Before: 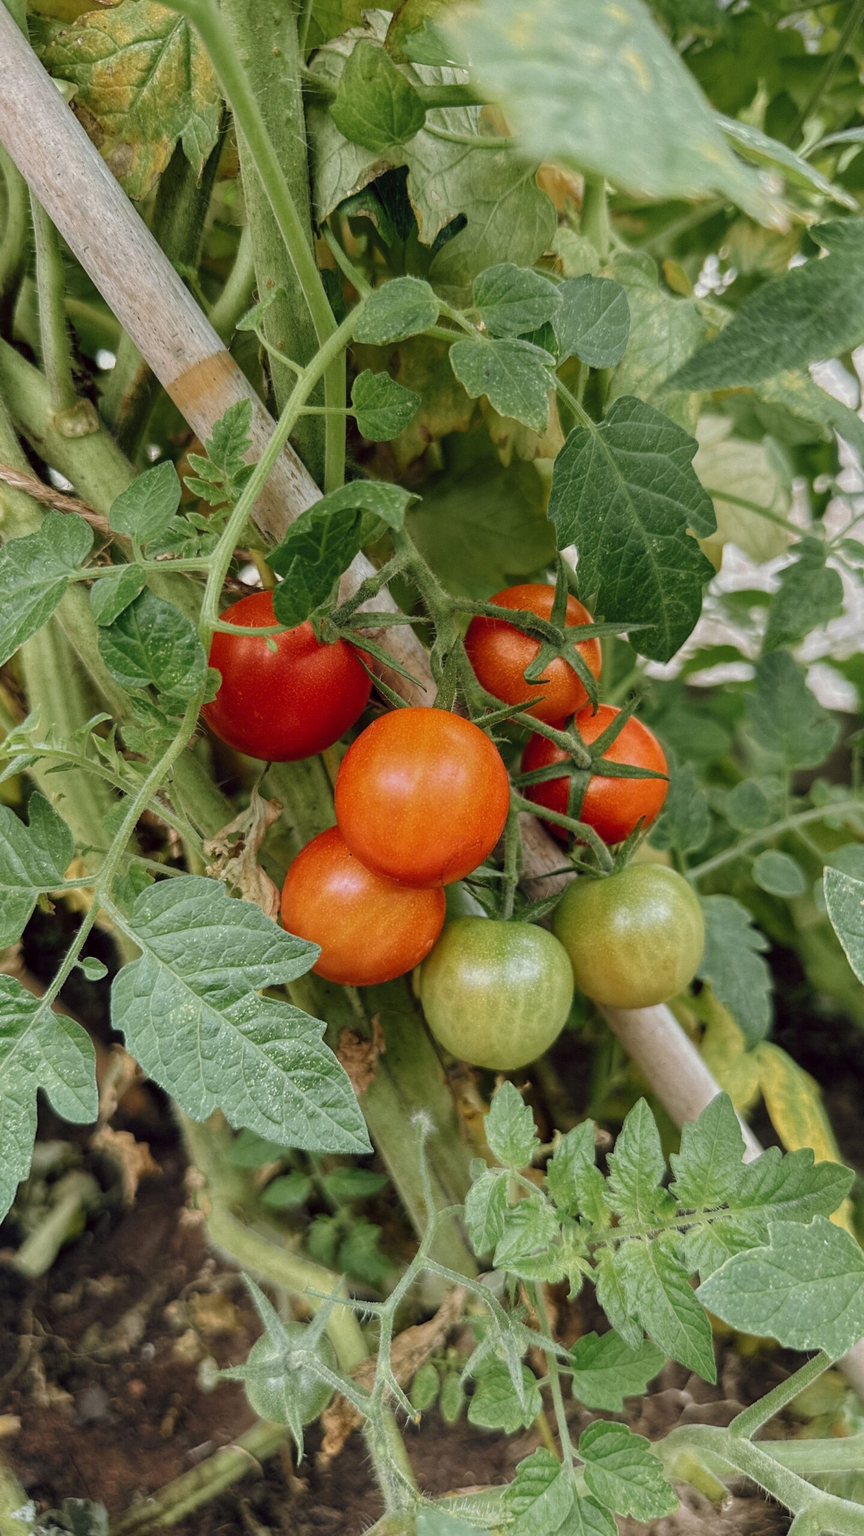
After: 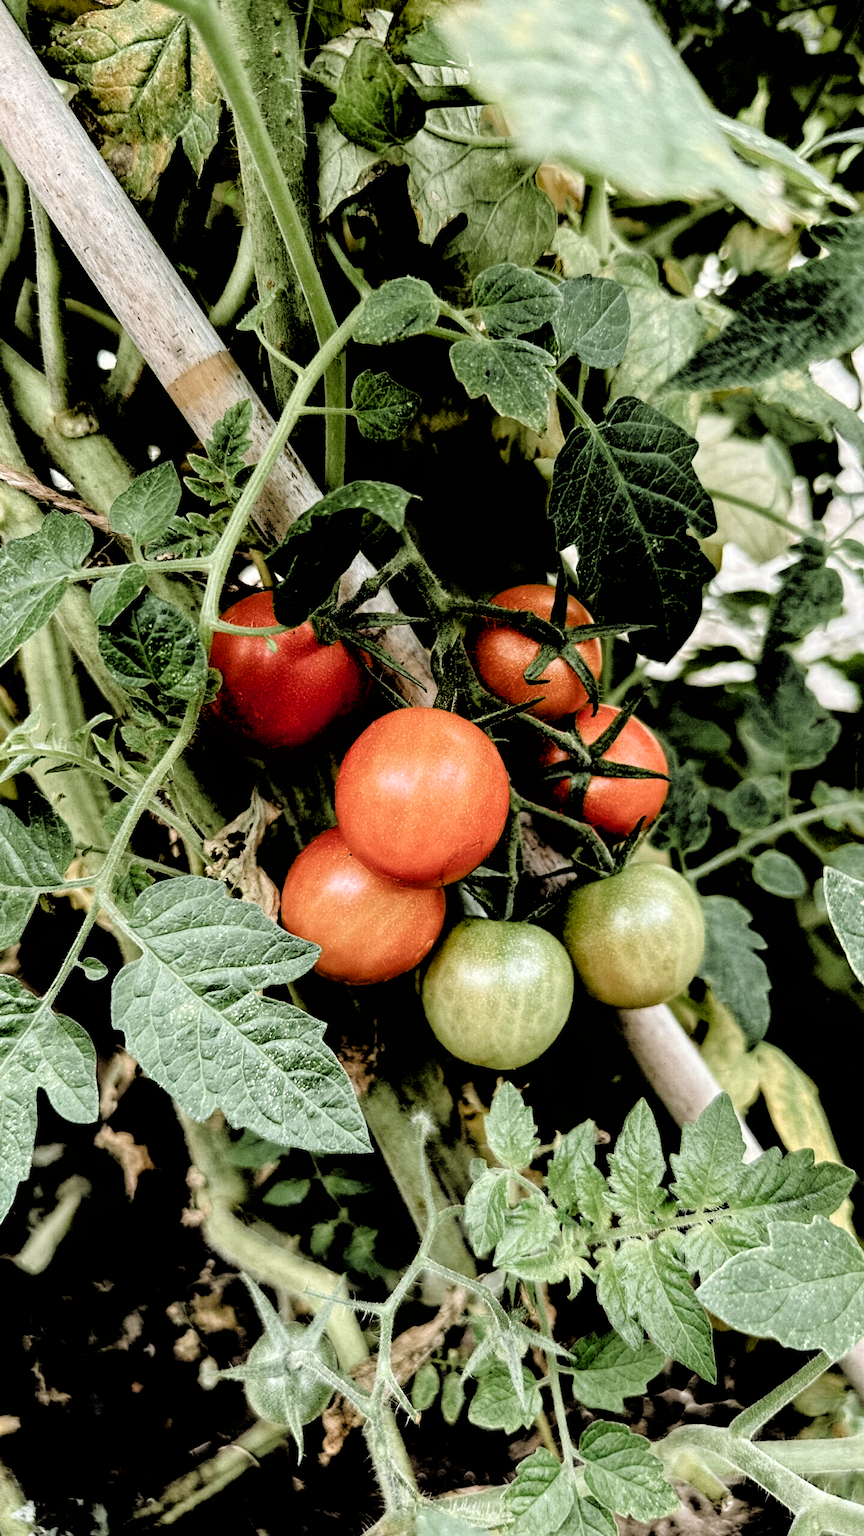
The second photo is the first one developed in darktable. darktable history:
color balance rgb: perceptual saturation grading › global saturation 20%, perceptual saturation grading › highlights -49.625%, perceptual saturation grading › shadows 24.385%
filmic rgb: black relative exposure -1.06 EV, white relative exposure 2.09 EV, hardness 1.5, contrast 2.235, color science v6 (2022)
